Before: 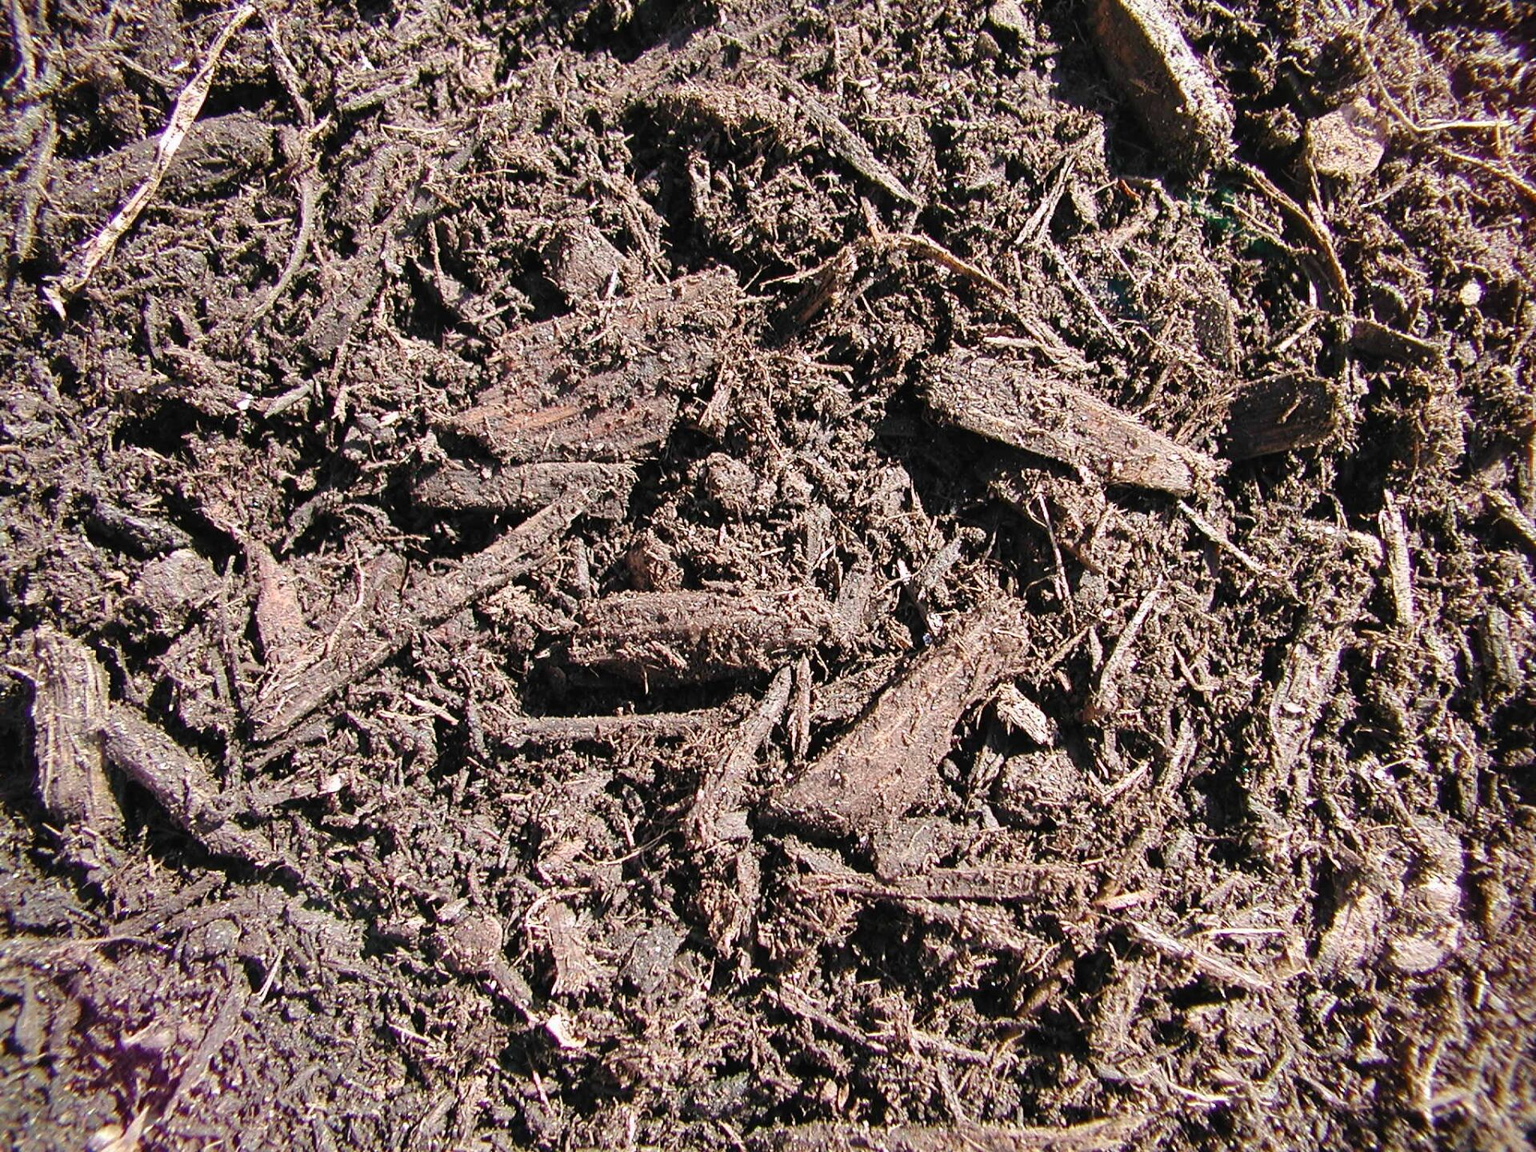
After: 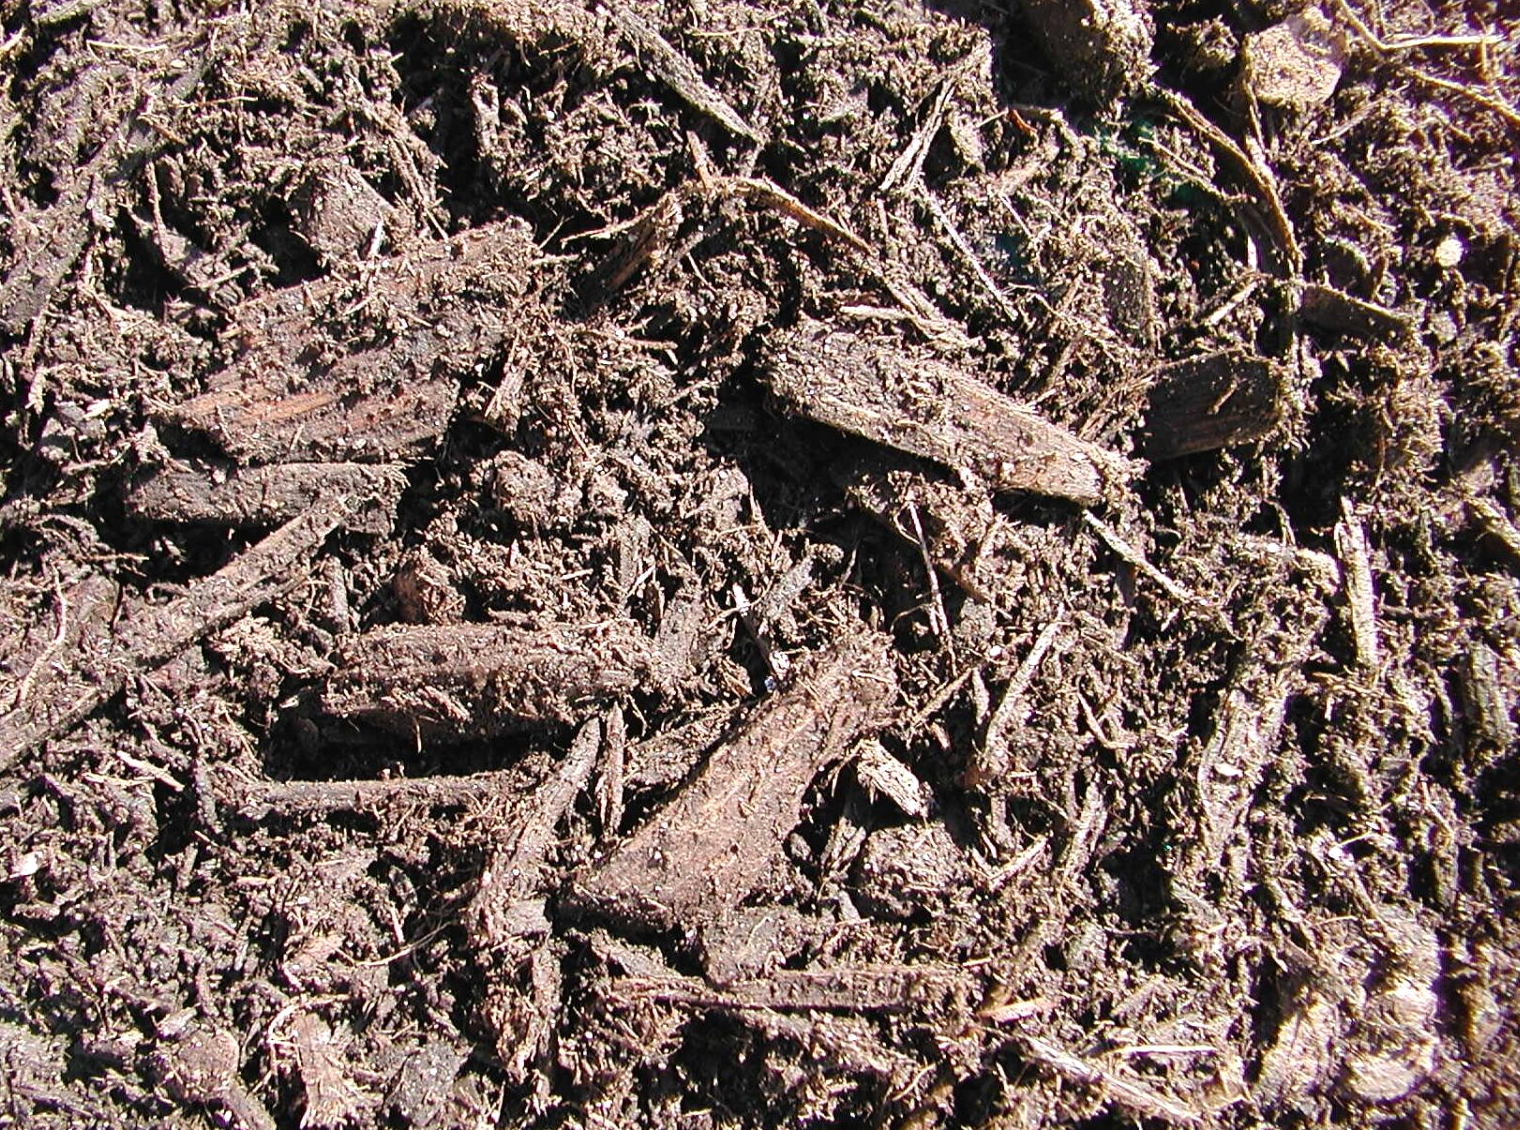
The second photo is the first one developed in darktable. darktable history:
base curve: preserve colors none
crop and rotate: left 20.311%, top 8.018%, right 0.493%, bottom 13.451%
exposure: exposure 0.151 EV, compensate highlight preservation false
